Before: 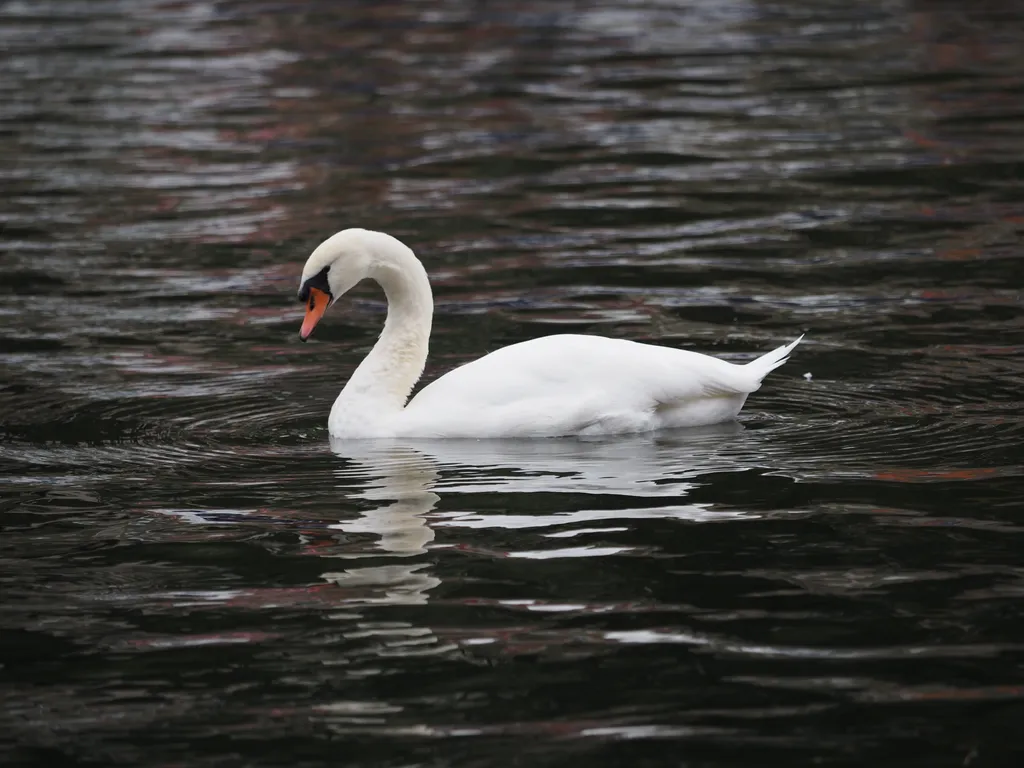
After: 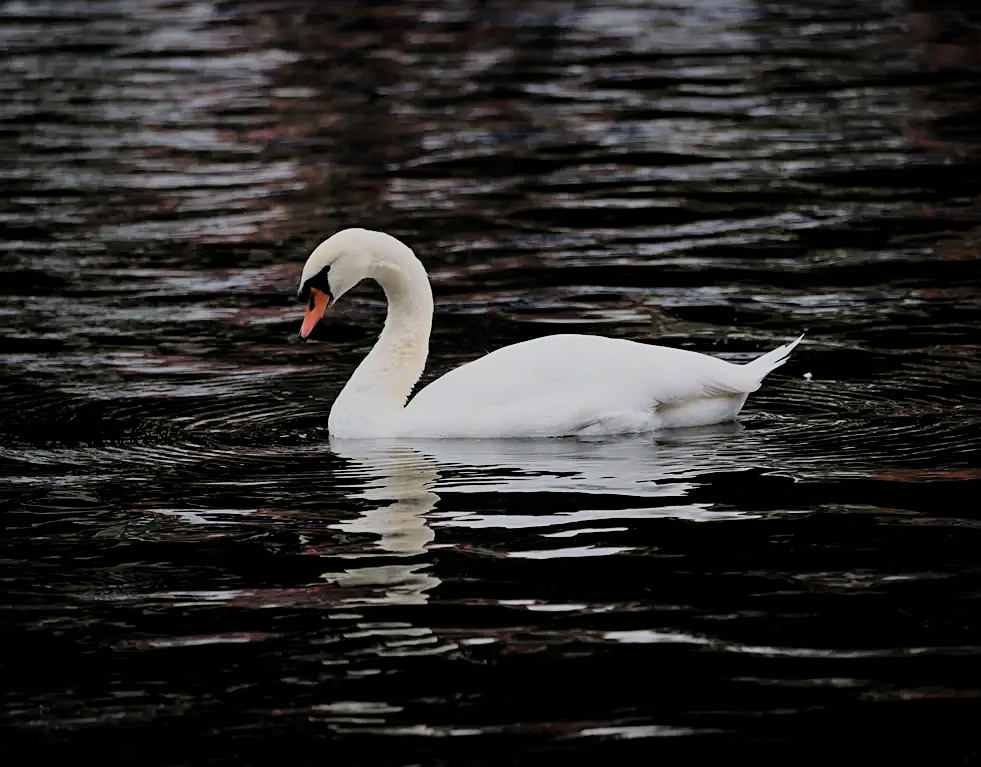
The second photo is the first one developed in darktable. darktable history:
crop: right 4.199%, bottom 0.039%
sharpen: on, module defaults
filmic rgb: black relative exposure -4.1 EV, white relative exposure 5.1 EV, hardness 2.02, contrast 1.182, color science v6 (2022)
velvia: on, module defaults
